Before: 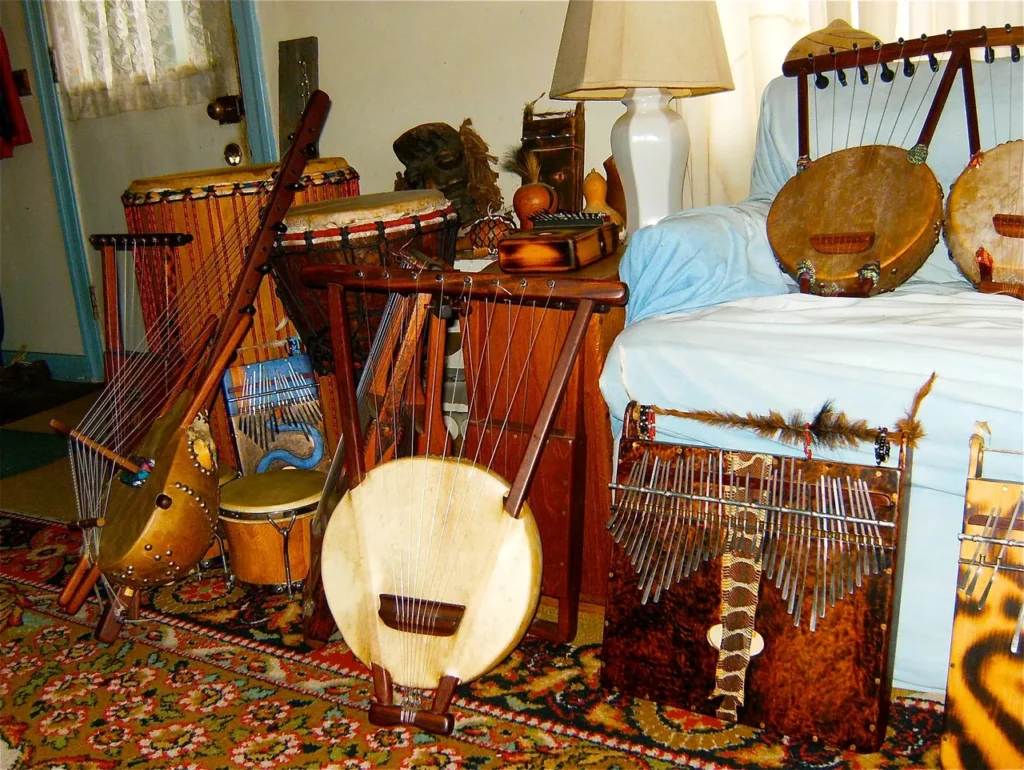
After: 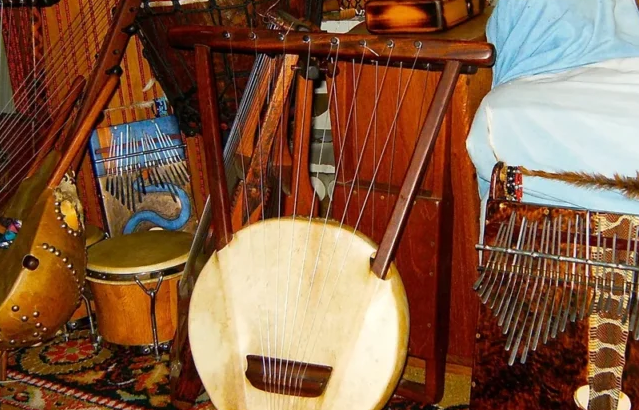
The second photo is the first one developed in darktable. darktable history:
crop: left 12.993%, top 31.074%, right 24.53%, bottom 15.597%
